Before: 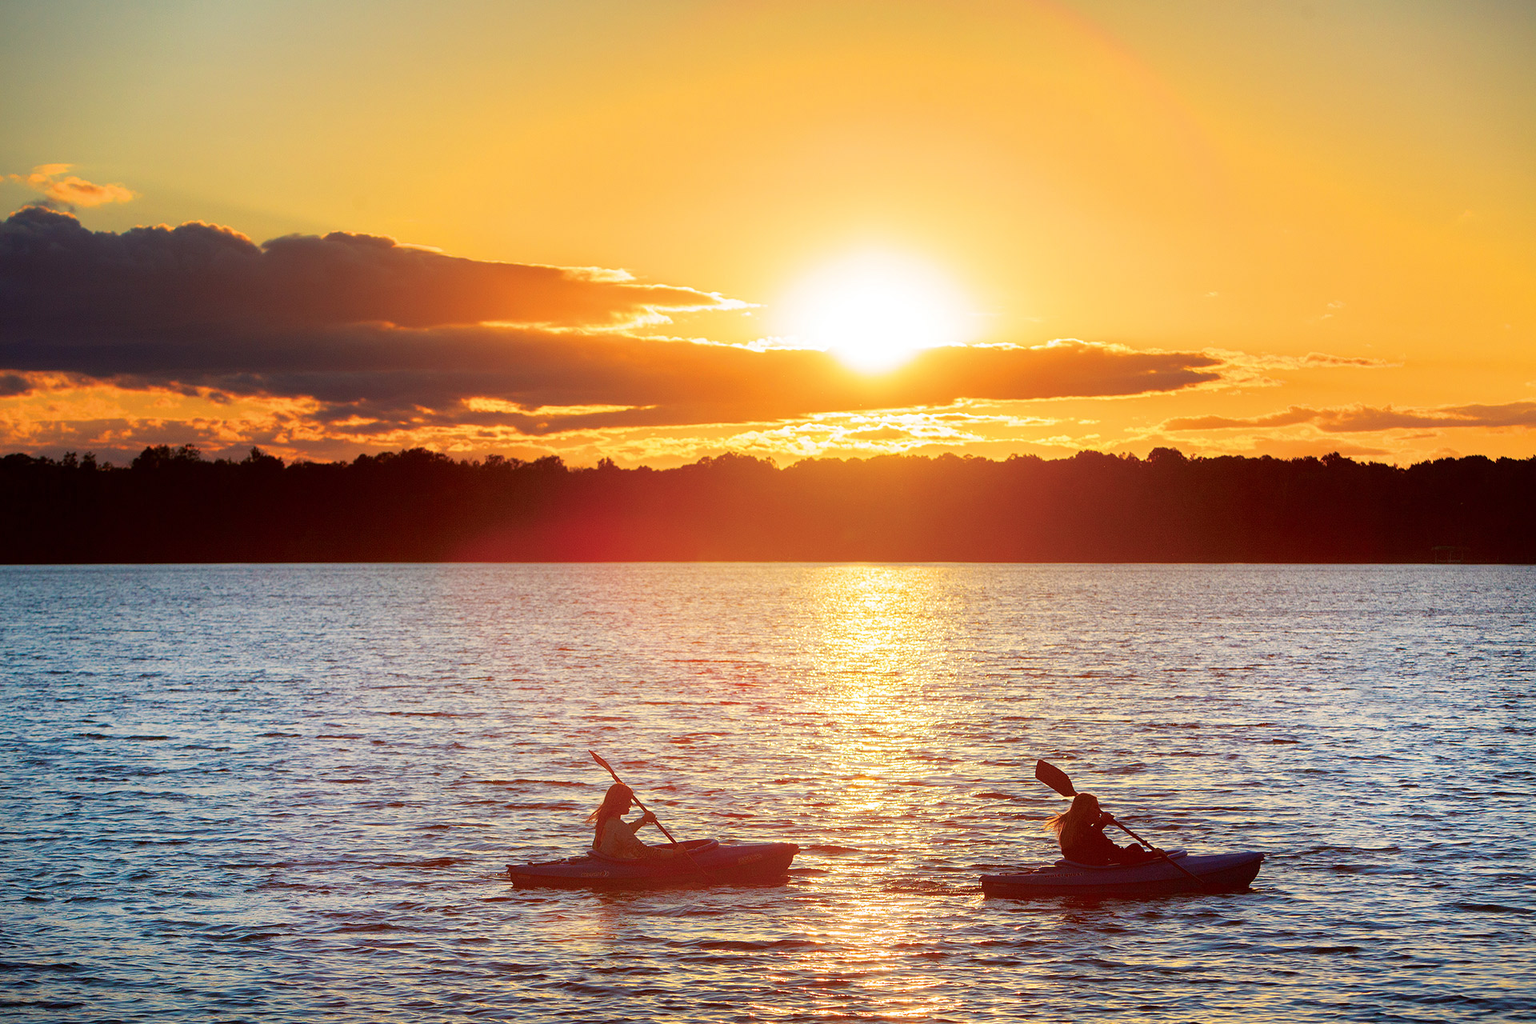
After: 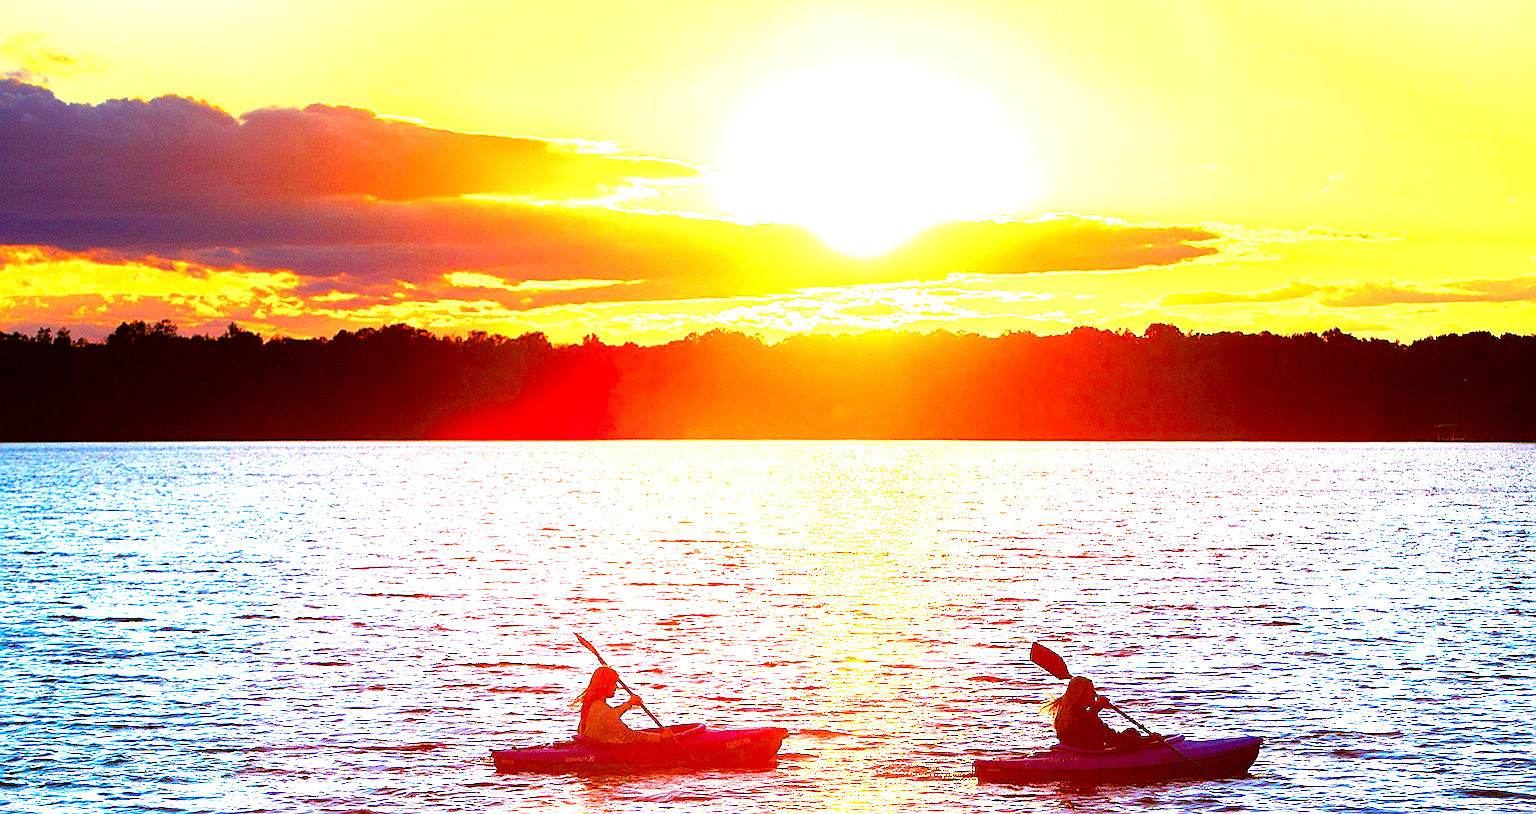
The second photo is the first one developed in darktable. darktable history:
exposure: exposure 0.515 EV, compensate highlight preservation false
color balance rgb: linear chroma grading › shadows -2.2%, linear chroma grading › highlights -15%, linear chroma grading › global chroma -10%, linear chroma grading › mid-tones -10%, perceptual saturation grading › global saturation 45%, perceptual saturation grading › highlights -50%, perceptual saturation grading › shadows 30%, perceptual brilliance grading › global brilliance 18%, global vibrance 45%
sharpen: on, module defaults
crop and rotate: left 1.814%, top 12.818%, right 0.25%, bottom 9.225%
white balance: red 1.004, blue 1.096
levels: levels [0, 0.394, 0.787]
